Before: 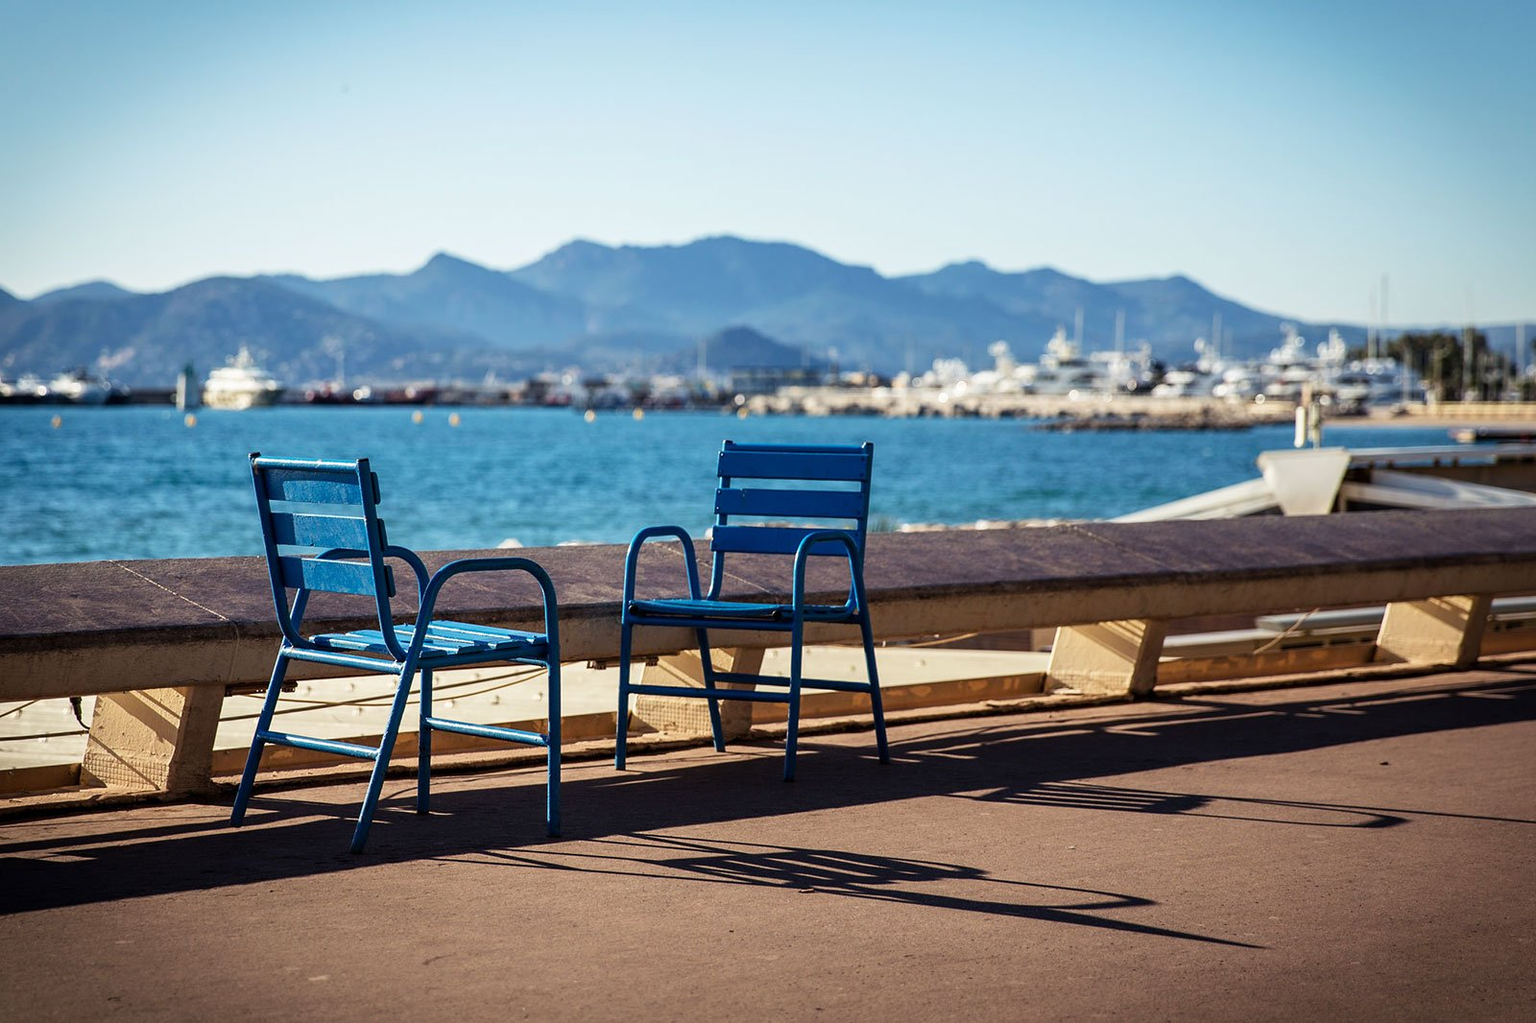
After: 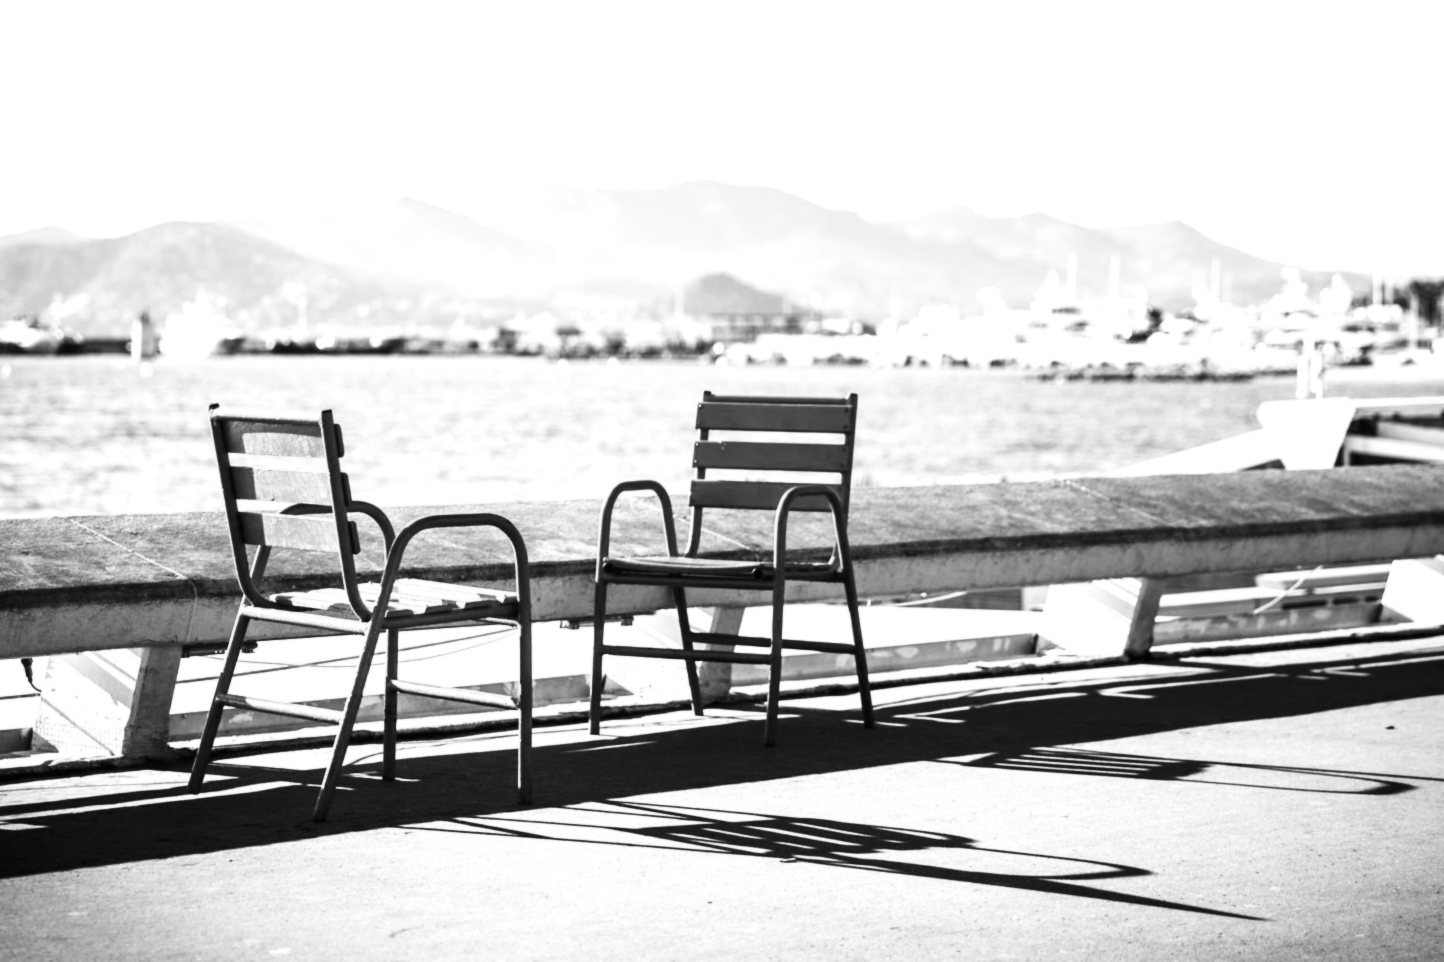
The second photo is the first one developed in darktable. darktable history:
lowpass: radius 0.76, contrast 1.56, saturation 0, unbound 0
exposure: black level correction 0, exposure 1.75 EV, compensate exposure bias true, compensate highlight preservation false
crop: left 3.305%, top 6.436%, right 6.389%, bottom 3.258%
